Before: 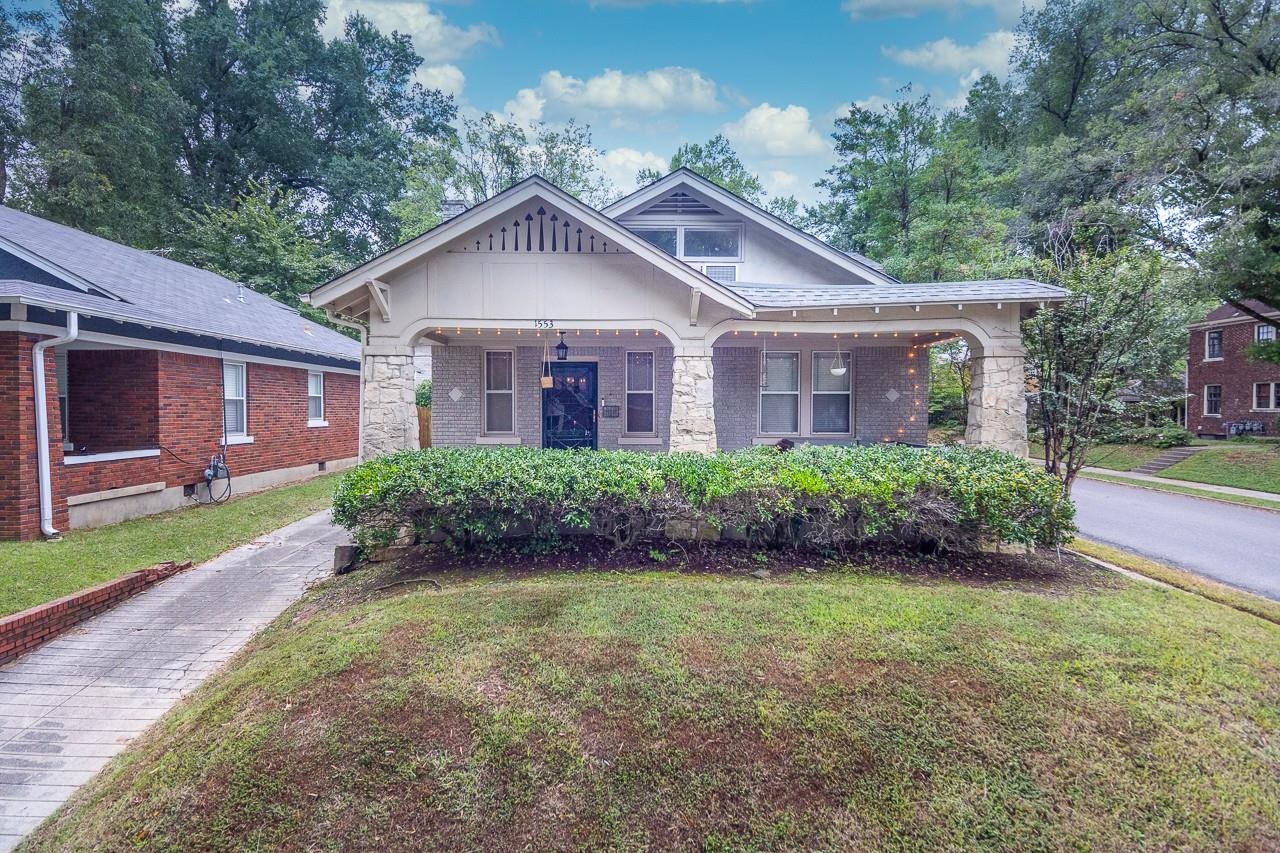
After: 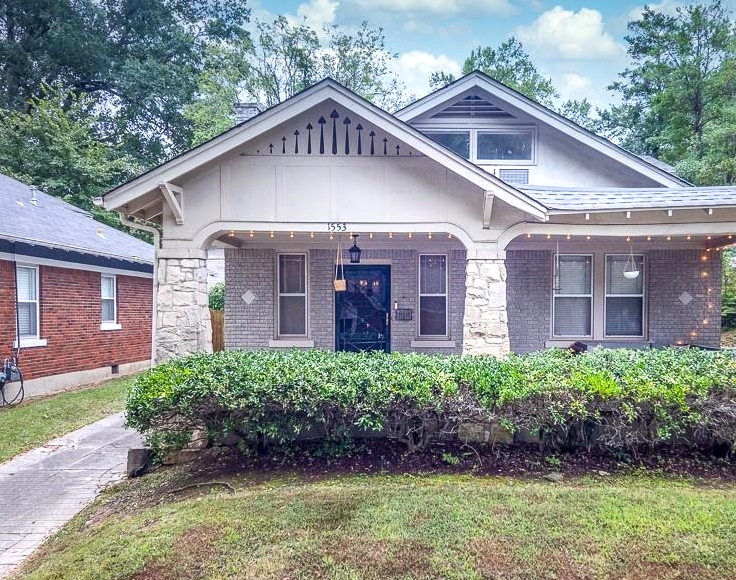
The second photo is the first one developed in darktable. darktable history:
local contrast: mode bilateral grid, contrast 20, coarseness 99, detail 150%, midtone range 0.2
levels: gray 50.71%, levels [0, 0.476, 0.951]
crop: left 16.215%, top 11.445%, right 26.228%, bottom 20.54%
